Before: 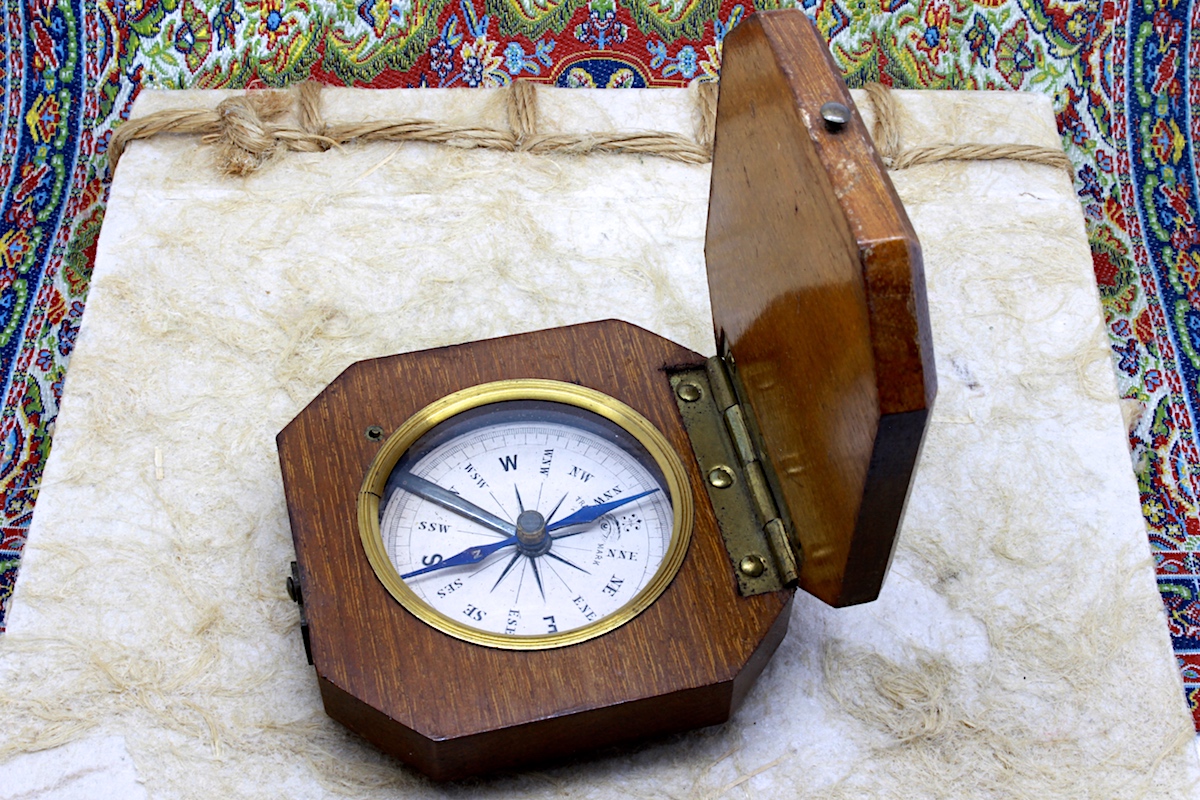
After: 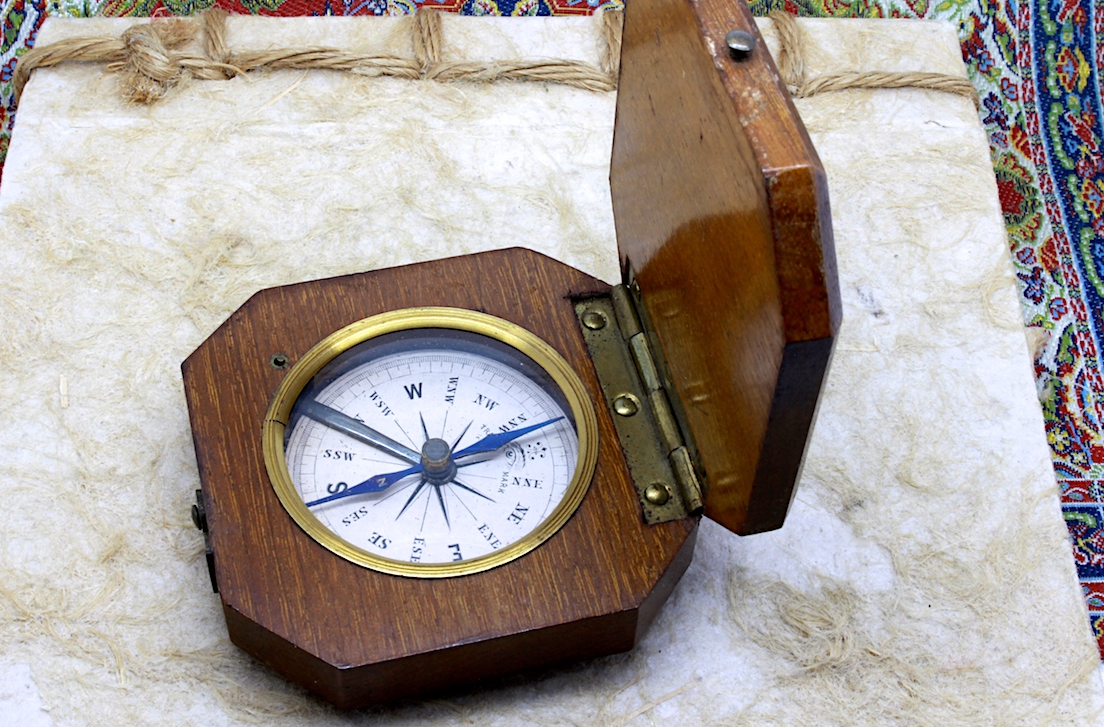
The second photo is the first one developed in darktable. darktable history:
crop and rotate: left 7.937%, top 9.011%
